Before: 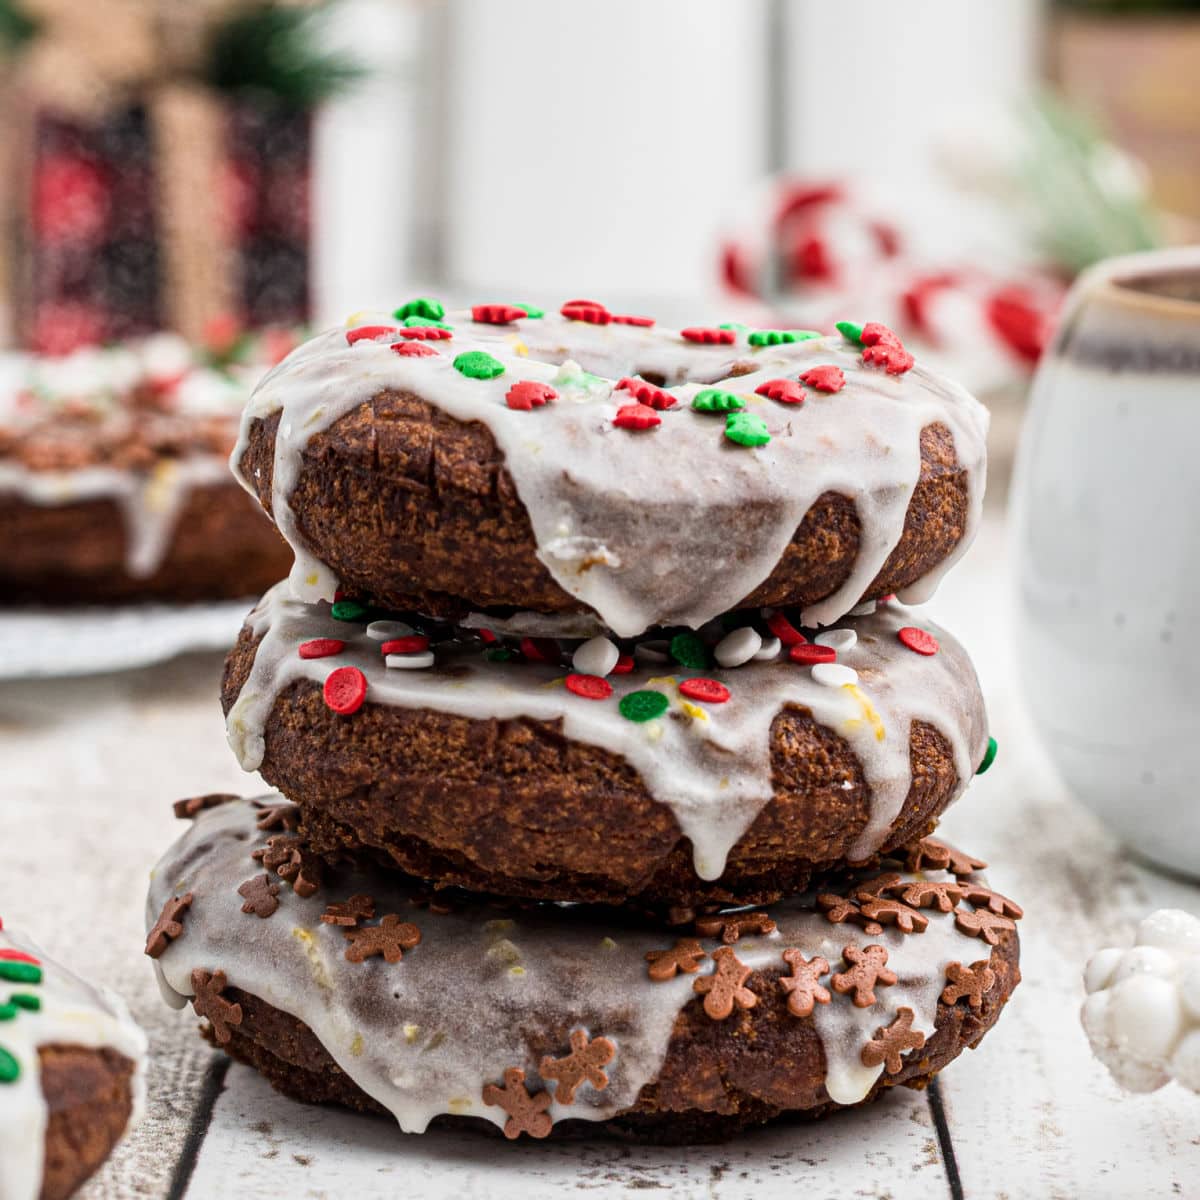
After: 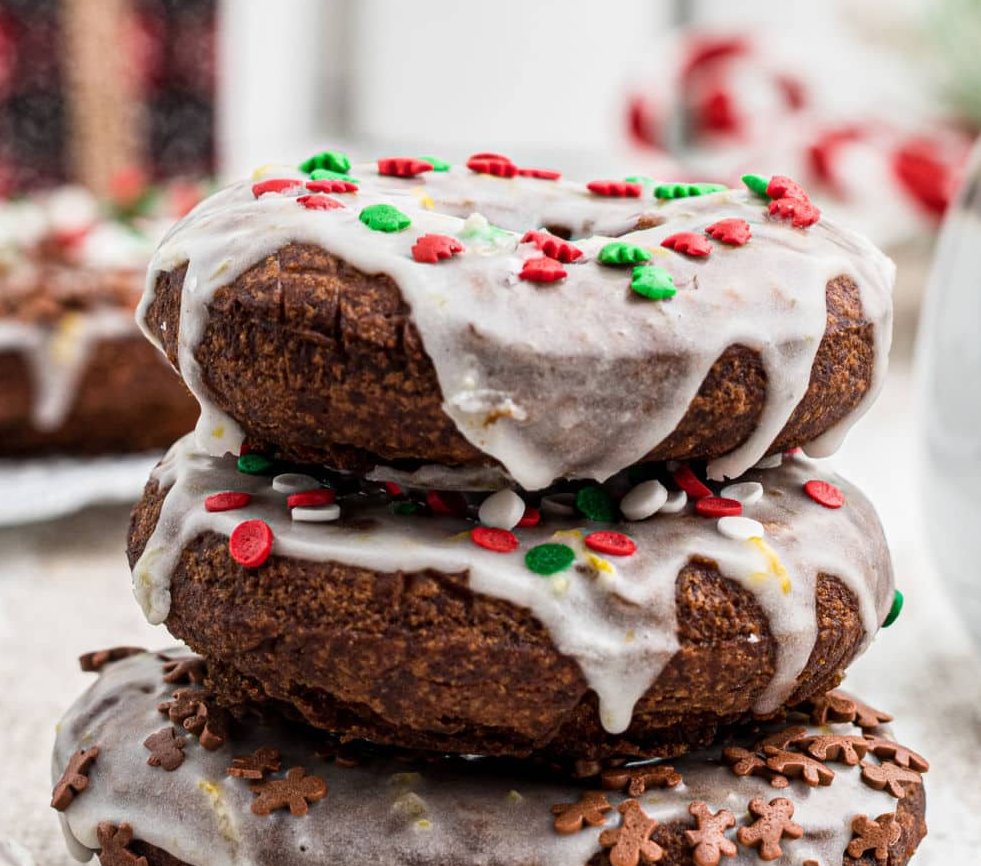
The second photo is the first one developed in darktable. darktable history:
crop: left 7.885%, top 12.33%, right 10.285%, bottom 15.459%
